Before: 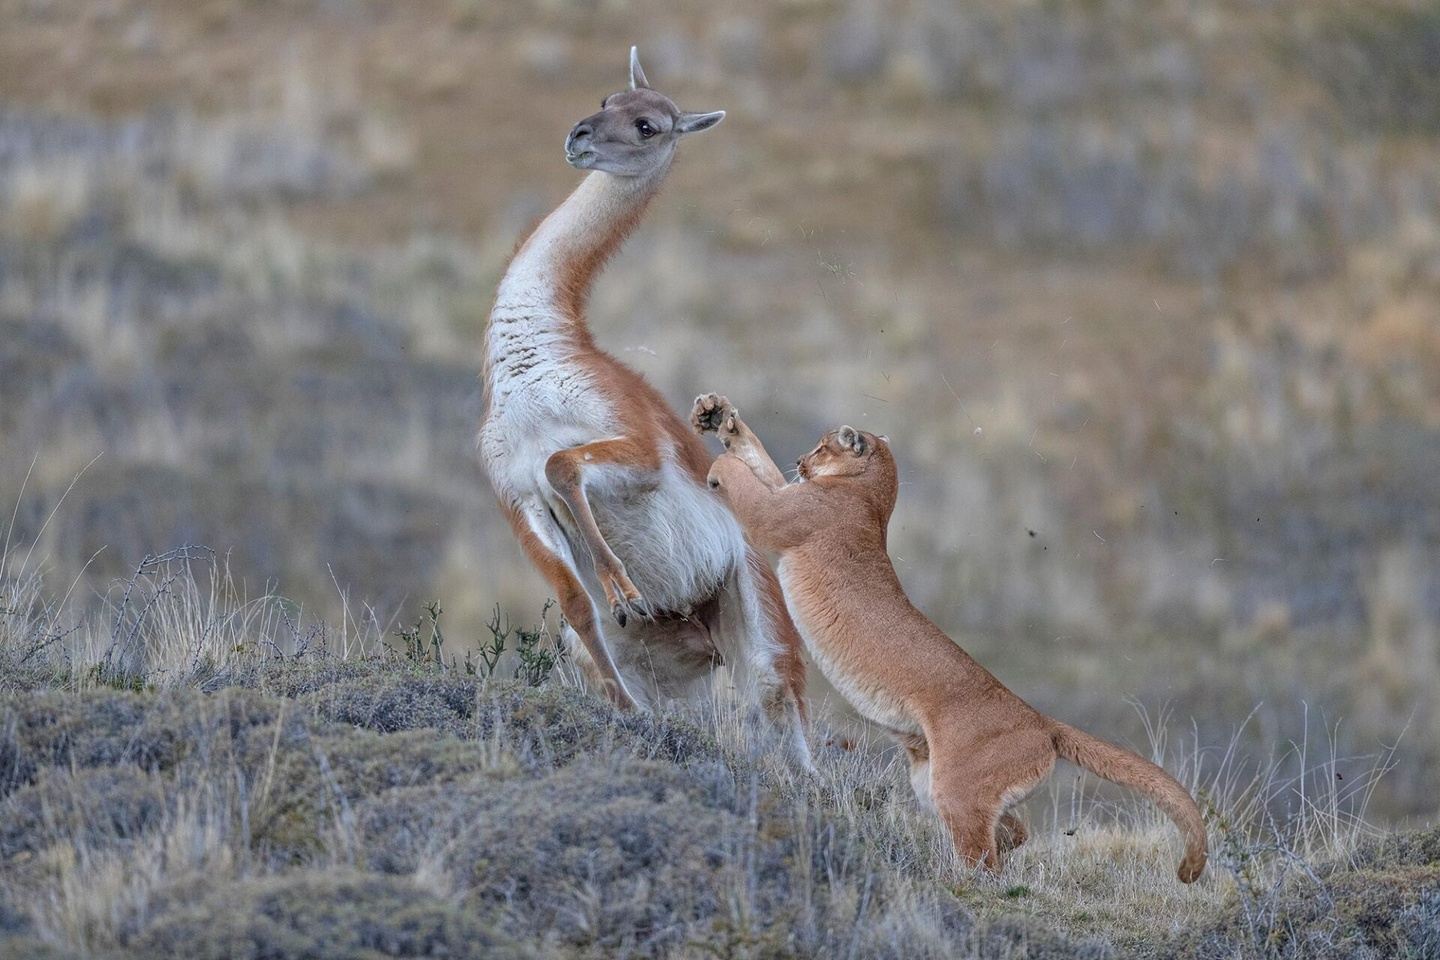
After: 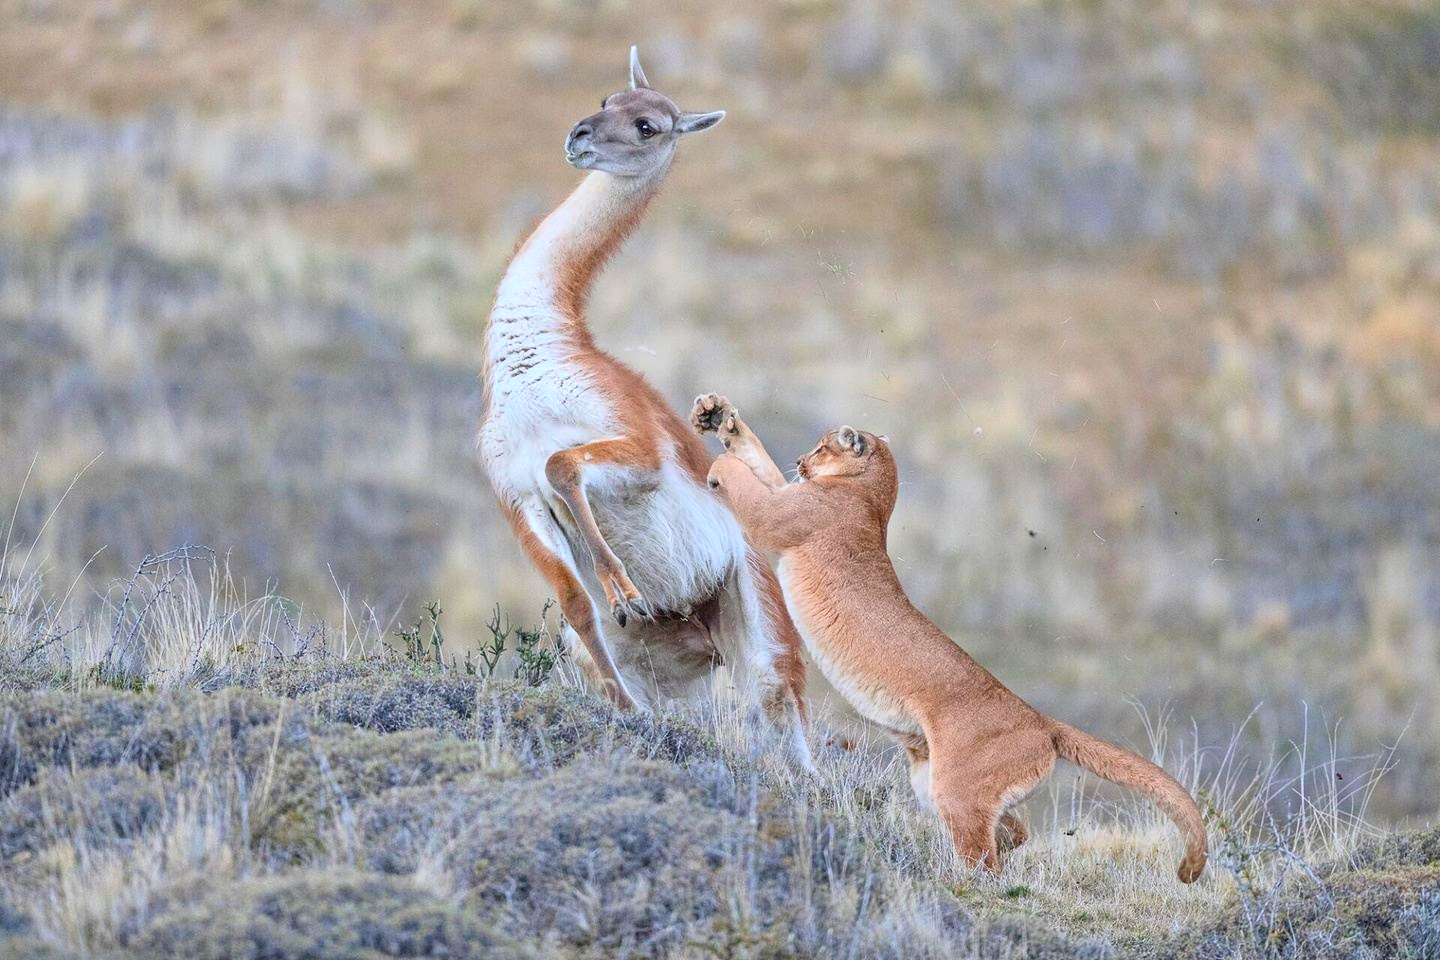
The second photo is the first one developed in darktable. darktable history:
contrast brightness saturation: contrast 0.237, brightness 0.265, saturation 0.374
